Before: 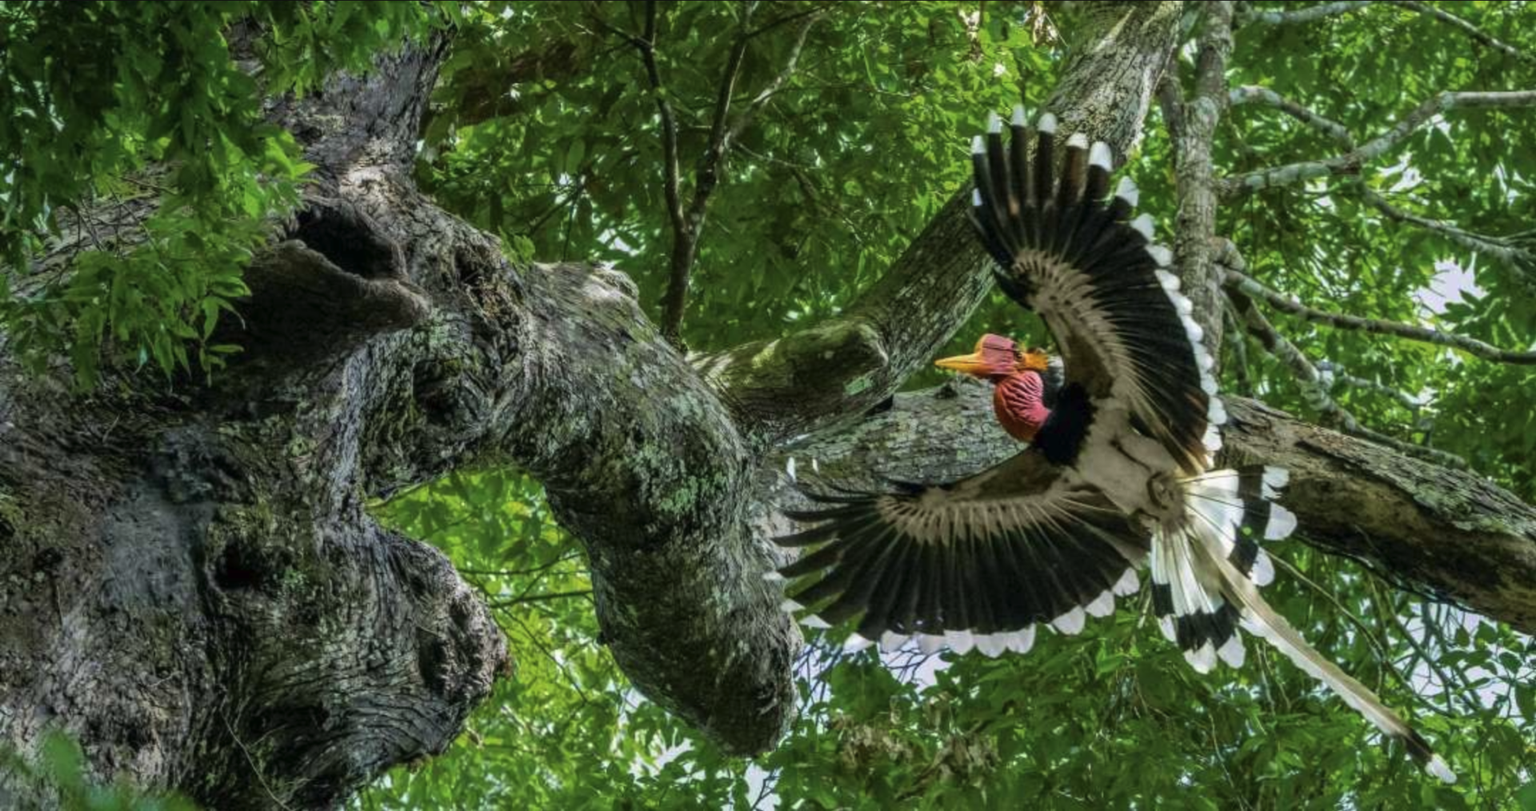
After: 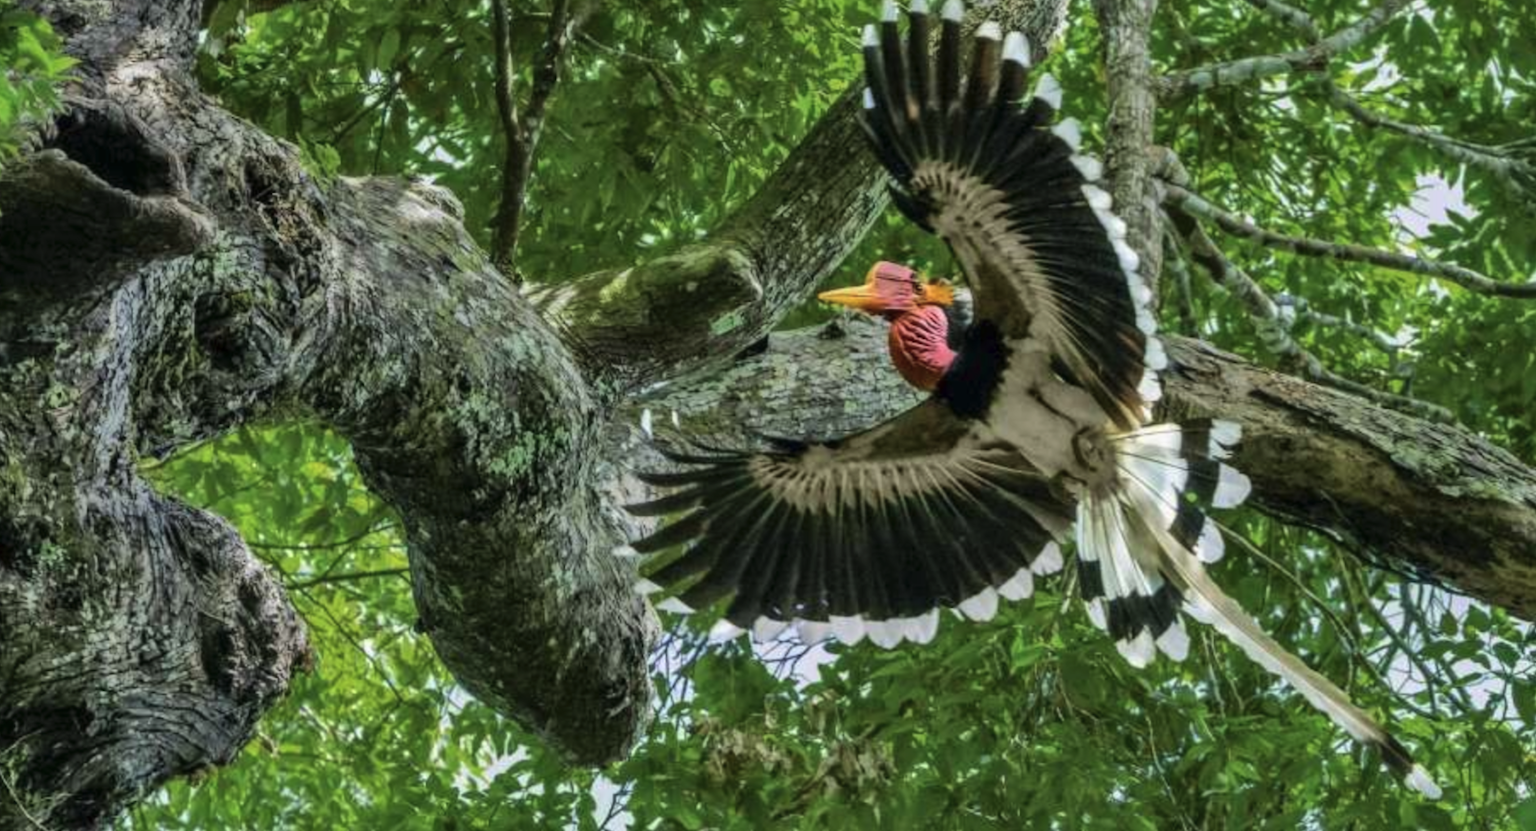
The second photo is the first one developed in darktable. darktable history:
shadows and highlights: soften with gaussian
crop: left 16.315%, top 14.246%
